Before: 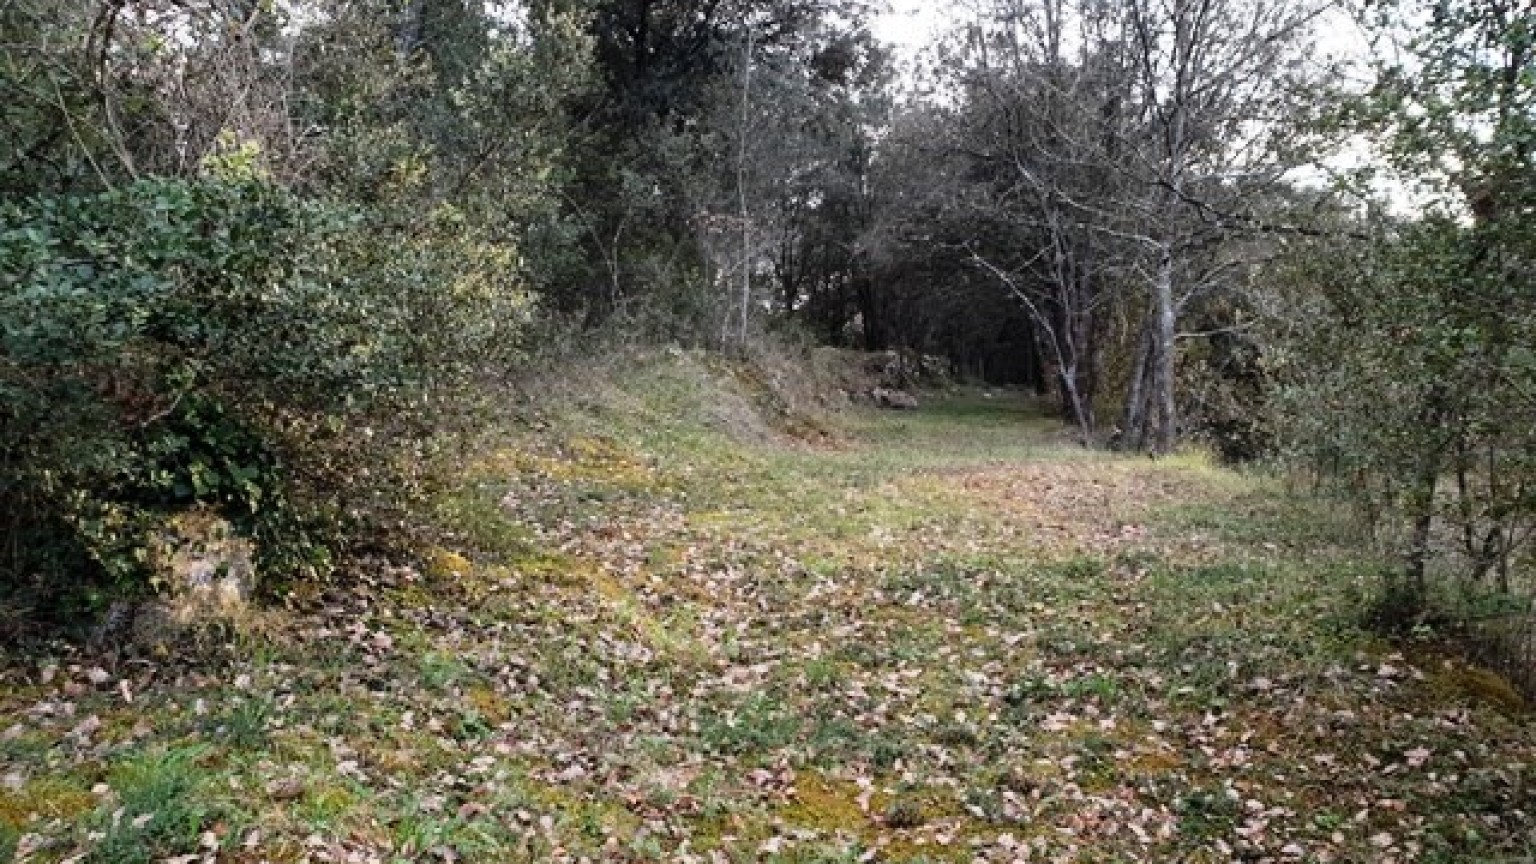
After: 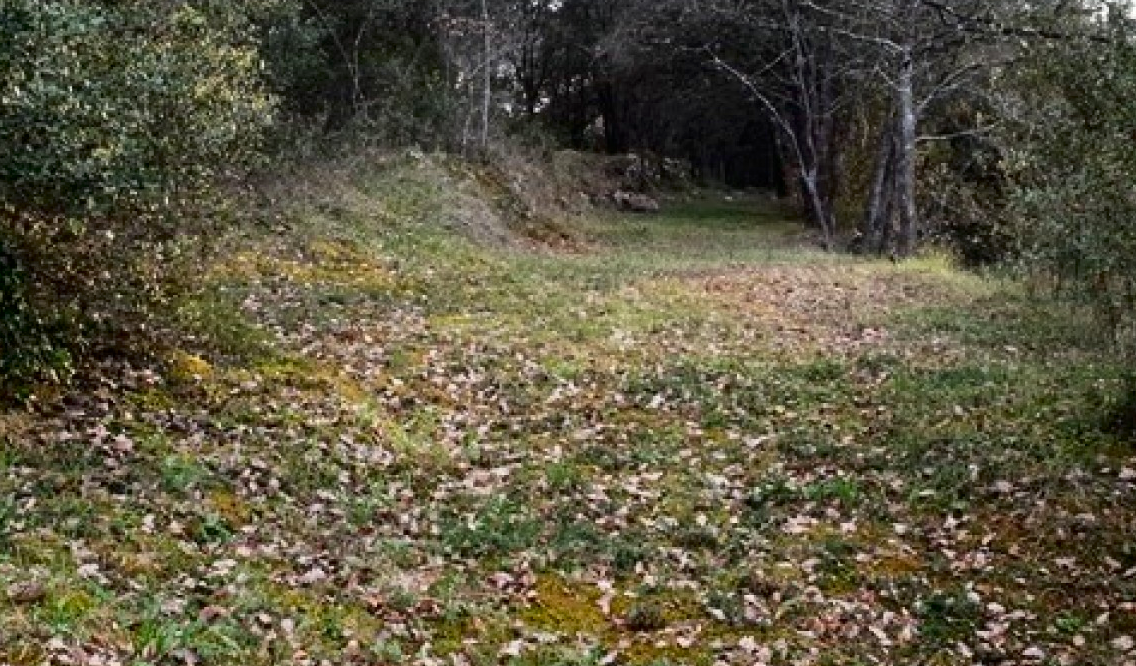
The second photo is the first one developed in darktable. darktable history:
crop: left 16.871%, top 22.857%, right 9.116%
contrast brightness saturation: contrast 0.07, brightness -0.14, saturation 0.11
